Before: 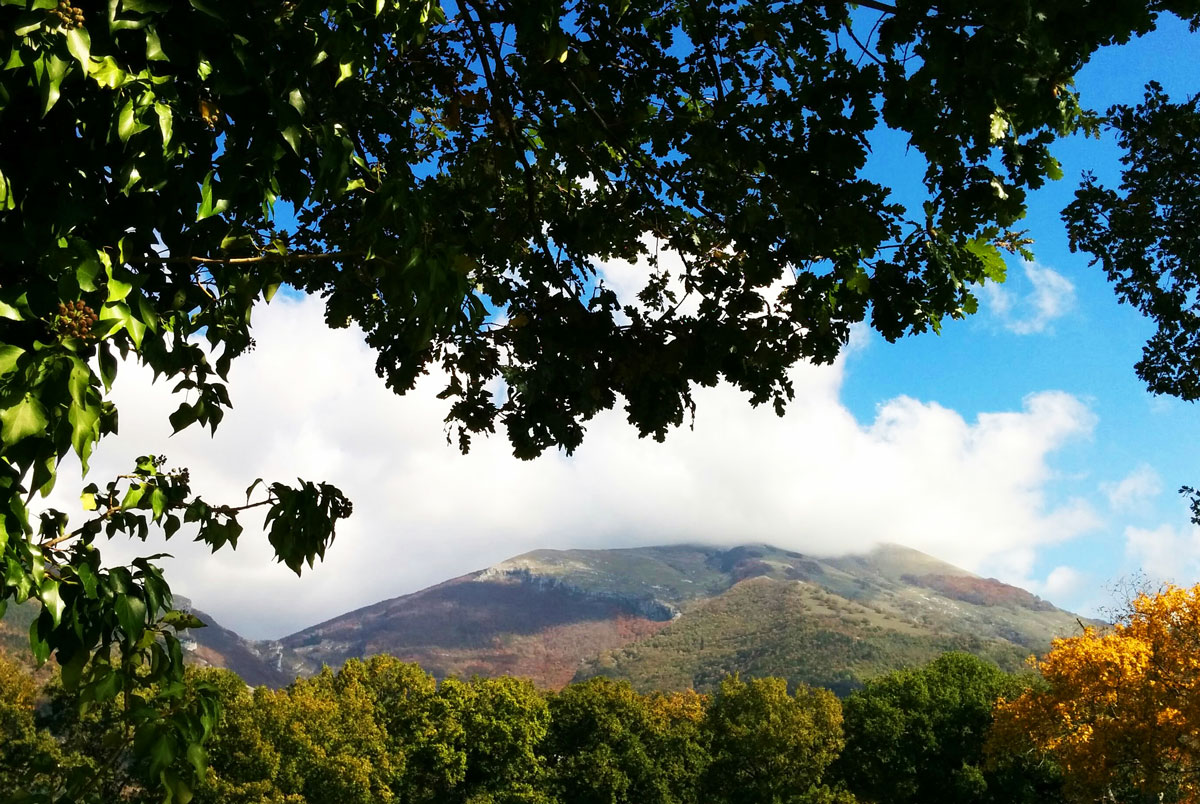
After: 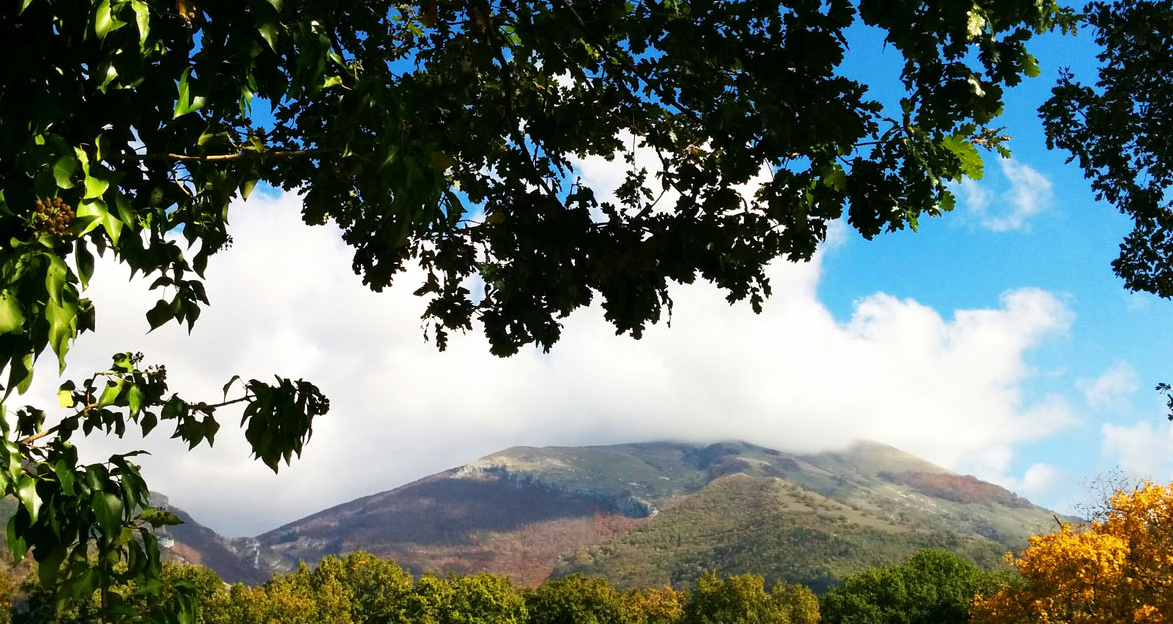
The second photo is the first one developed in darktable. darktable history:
crop and rotate: left 1.965%, top 12.935%, right 0.237%, bottom 9.415%
